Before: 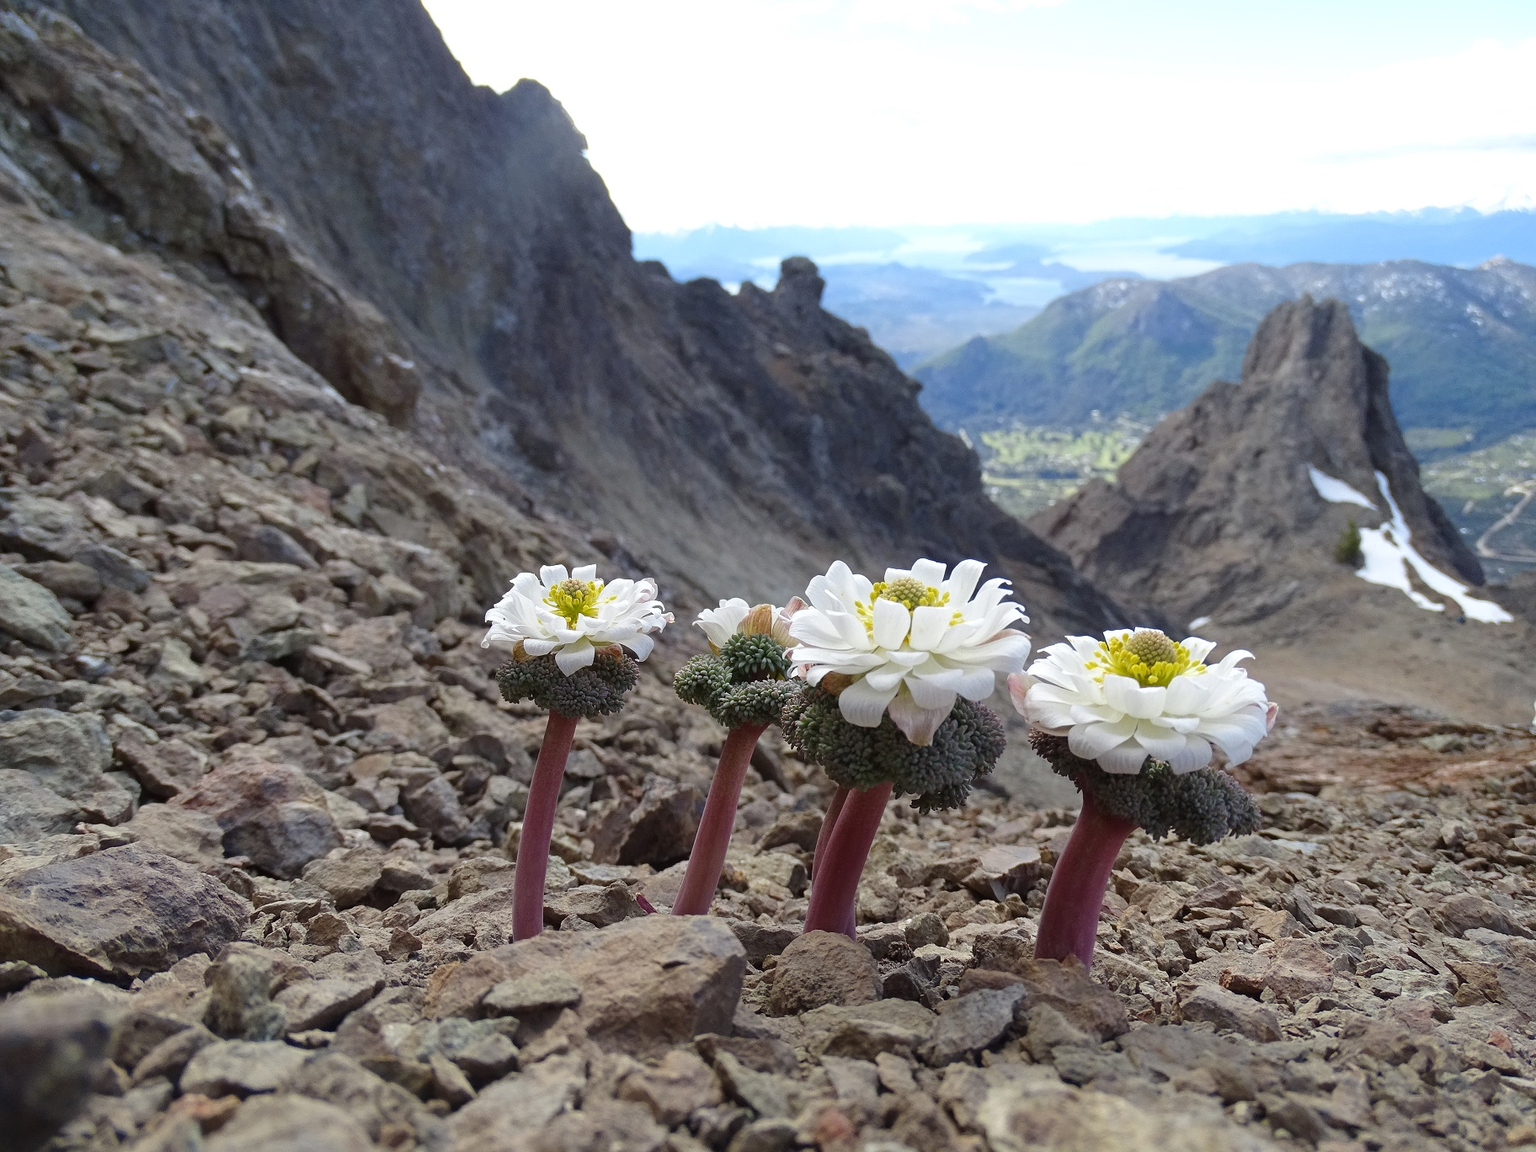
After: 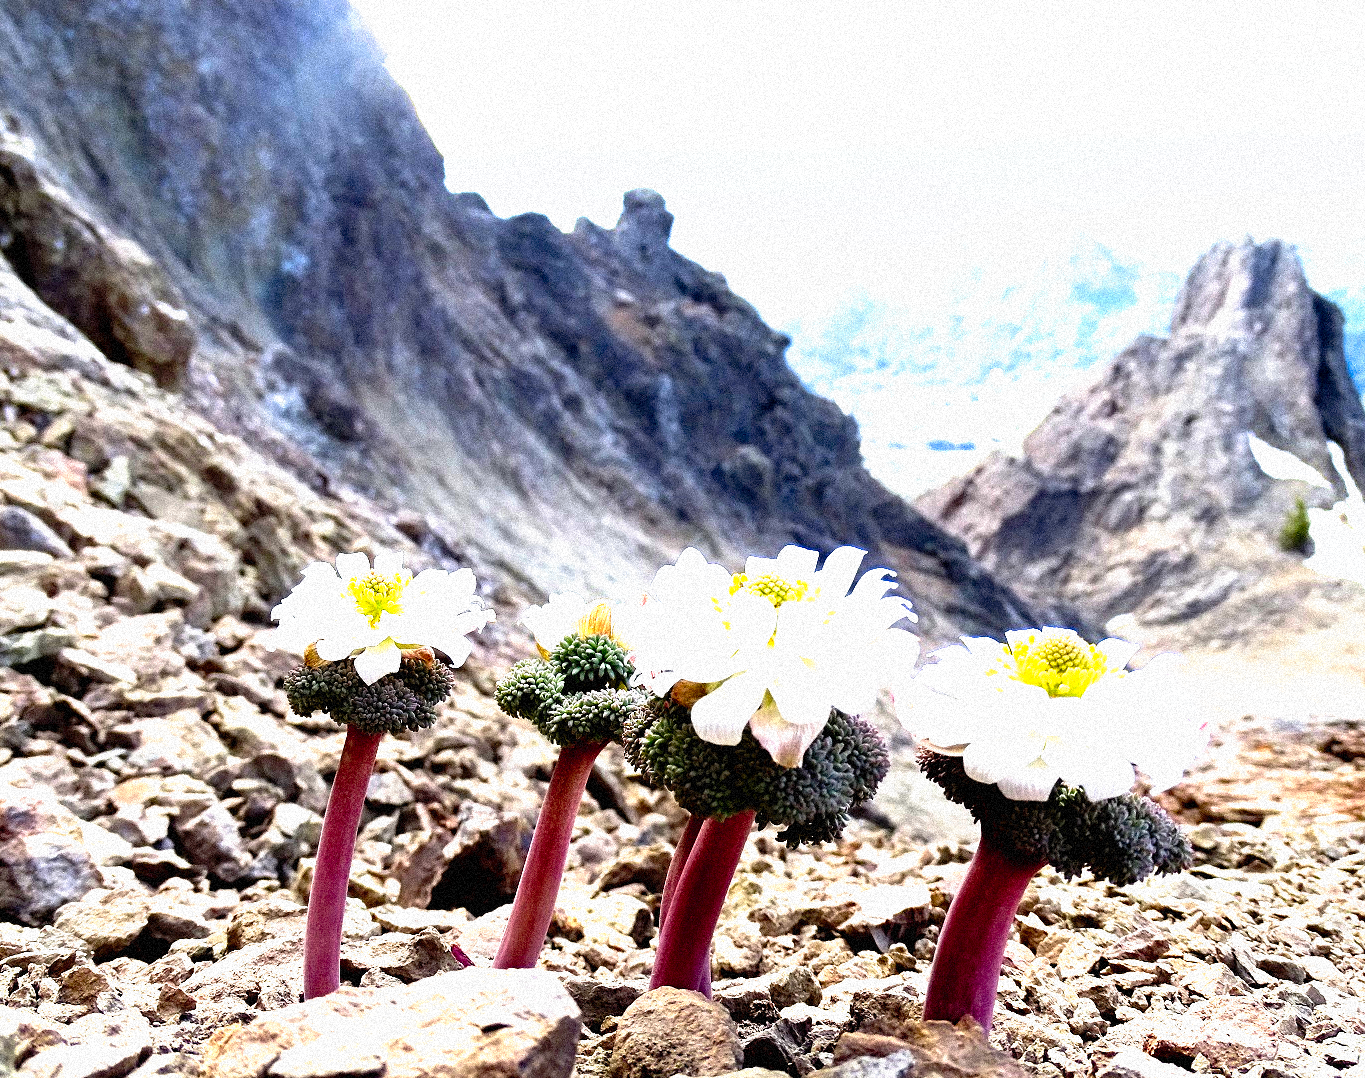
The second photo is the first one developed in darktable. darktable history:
tone curve: curves: ch0 [(0, 0) (0.003, 0.01) (0.011, 0.011) (0.025, 0.008) (0.044, 0.007) (0.069, 0.006) (0.1, 0.005) (0.136, 0.015) (0.177, 0.094) (0.224, 0.241) (0.277, 0.369) (0.335, 0.5) (0.399, 0.648) (0.468, 0.811) (0.543, 0.975) (0.623, 0.989) (0.709, 0.989) (0.801, 0.99) (0.898, 0.99) (1, 1)], preserve colors none
crop: left 16.768%, top 8.653%, right 8.362%, bottom 12.485%
grain: coarseness 9.38 ISO, strength 34.99%, mid-tones bias 0%
